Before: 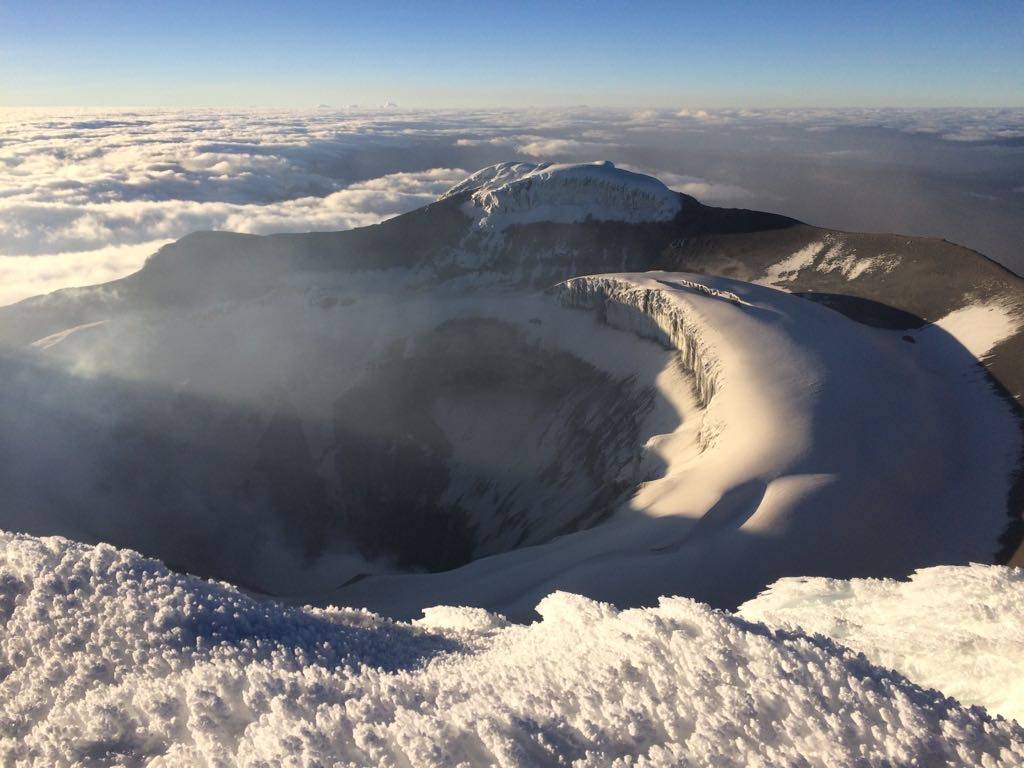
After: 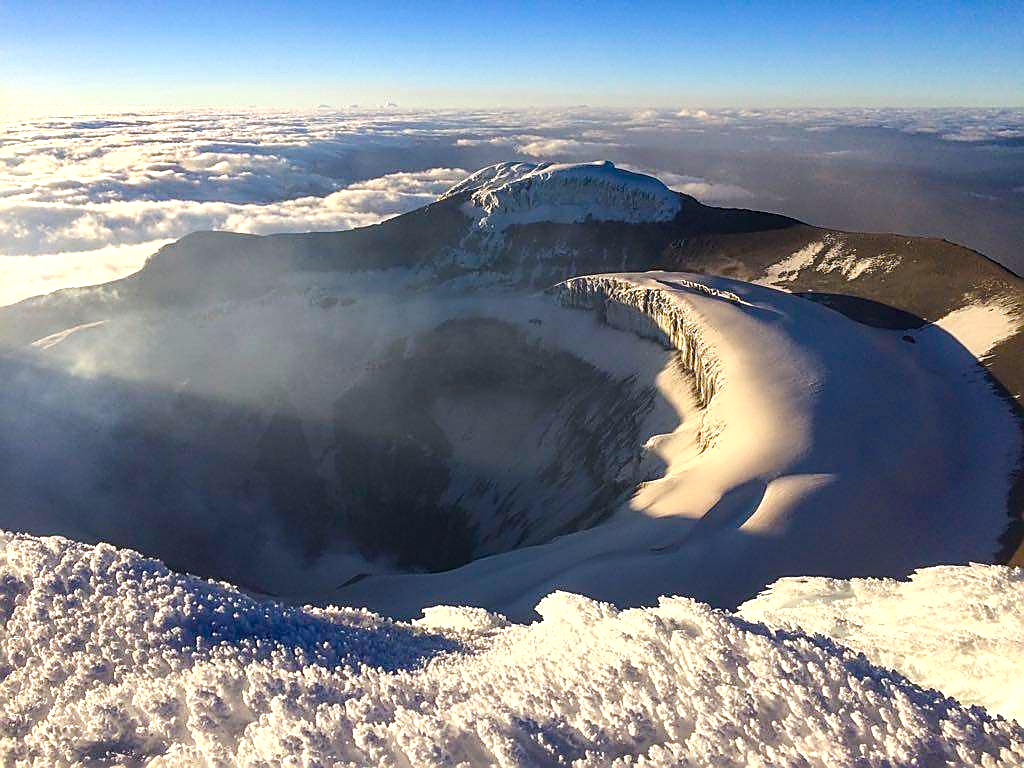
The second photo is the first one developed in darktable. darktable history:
sharpen: radius 1.4, amount 1.25, threshold 0.7
color balance rgb: perceptual saturation grading › global saturation 20%, perceptual saturation grading › highlights -25%, perceptual saturation grading › shadows 50.52%, global vibrance 40.24%
local contrast: detail 117%
tone equalizer: -8 EV -0.417 EV, -7 EV -0.389 EV, -6 EV -0.333 EV, -5 EV -0.222 EV, -3 EV 0.222 EV, -2 EV 0.333 EV, -1 EV 0.389 EV, +0 EV 0.417 EV, edges refinement/feathering 500, mask exposure compensation -1.57 EV, preserve details no
